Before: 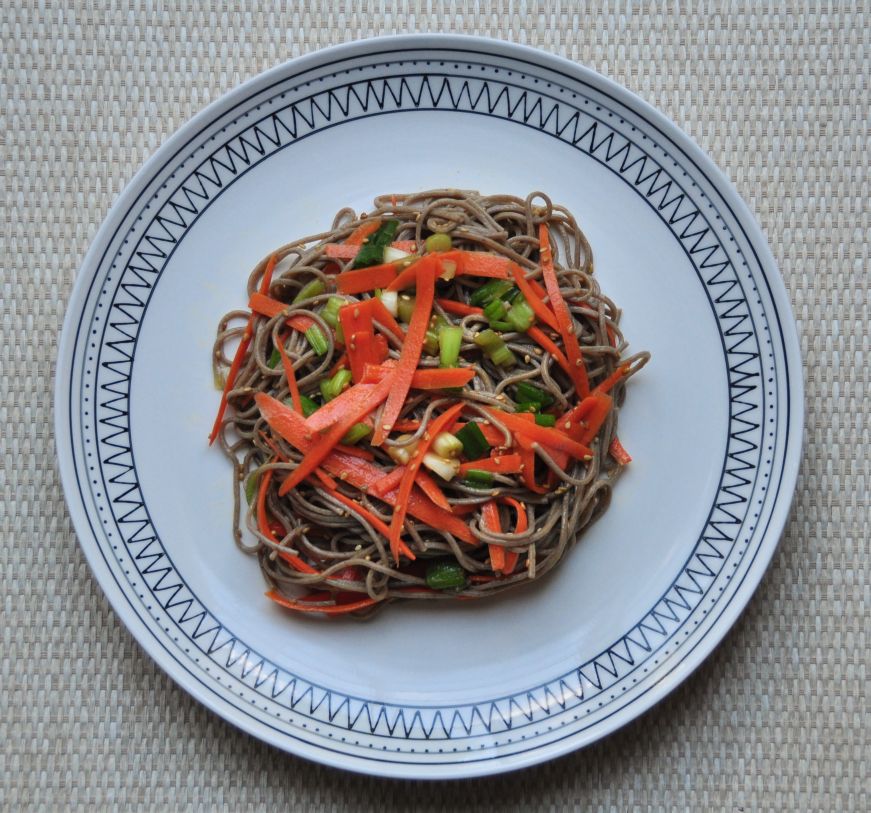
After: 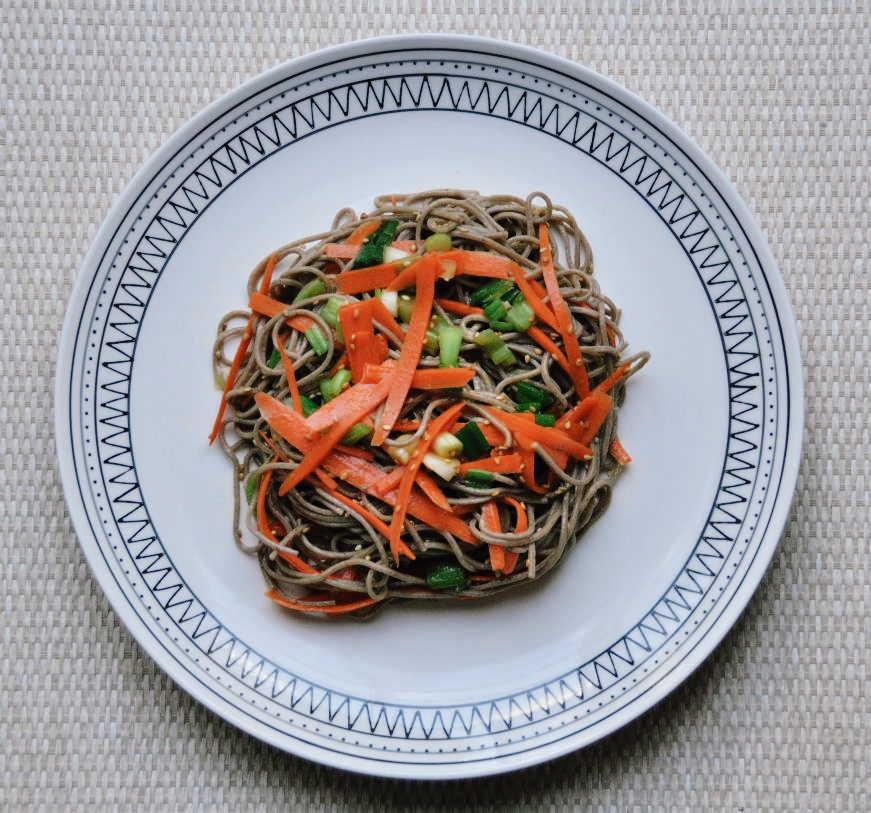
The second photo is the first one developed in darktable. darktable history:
tone curve: curves: ch0 [(0, 0) (0.003, 0.001) (0.011, 0.004) (0.025, 0.013) (0.044, 0.022) (0.069, 0.035) (0.1, 0.053) (0.136, 0.088) (0.177, 0.149) (0.224, 0.213) (0.277, 0.293) (0.335, 0.381) (0.399, 0.463) (0.468, 0.546) (0.543, 0.616) (0.623, 0.693) (0.709, 0.766) (0.801, 0.843) (0.898, 0.921) (1, 1)], preserve colors none
color look up table: target L [96.15, 93.63, 93.78, 90.38, 84.8, 83.11, 75.13, 66.32, 58.45, 53.09, 49.56, 38.24, 29.54, 27.2, 200.19, 74.28, 77.53, 71.11, 61.42, 54.43, 51.22, 52.93, 49.54, 39.54, 39.17, 31.09, 28.93, 21.54, 0.394, 96.26, 73.23, 74.44, 81.39, 71.52, 64.71, 68.59, 53.24, 52.37, 53.85, 45.26, 36.25, 30.01, 14.83, 6.328, 80.36, 67.21, 43.24, 41.73, 28.72], target a [-10.82, -21.8, -12.47, -27.87, -34.43, -28.5, 0.033, -48.48, -48.44, -28.24, -21.27, -30.99, -21.08, -12.29, 0, 24.28, -1.973, 6.168, 24.34, 48.03, 70.25, 62.18, 26.87, 17.29, 50.79, 4.519, 39.53, 23.76, 1.286, 2.479, 28.9, 9.778, 29.05, 9.218, 56.73, 40.86, 23.57, 53.36, 53.89, 16.55, 33.13, 29.51, 19.81, 19.62, -24.13, -6.693, -19.79, -6.056, -7.543], target b [22.63, 45.52, -2.002, 32.04, 18.23, 7.642, 5.083, 23.81, 29.94, 7.477, 27.65, 19.26, 10.28, 21.16, 0, 30.01, 67.72, 29.67, 45.77, 55.36, 53, 24.81, 13.91, 37.61, 35.7, 3.84, 8.246, 26.05, -0.834, -1.427, 1.277, -11.5, -19.4, -35.67, -27.75, -38.67, -14.23, -8.456, -31.67, -45.35, -59.4, -24.64, -38.21, -18.71, -10.13, -27.49, -7.651, -39.65, -17.89], num patches 49
